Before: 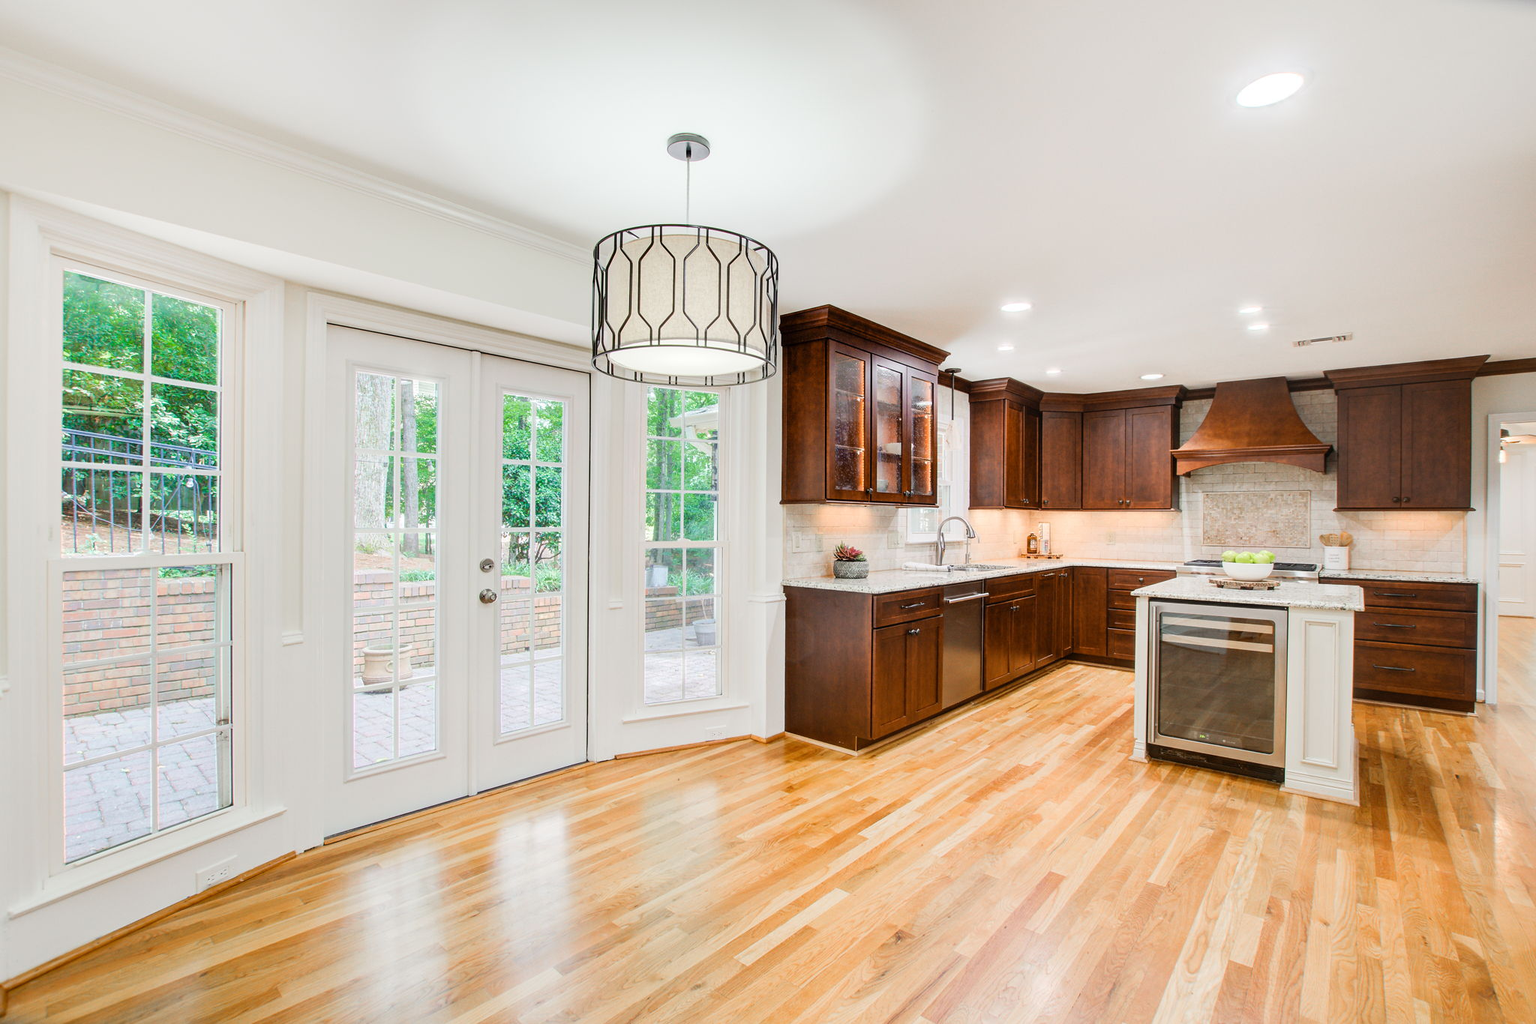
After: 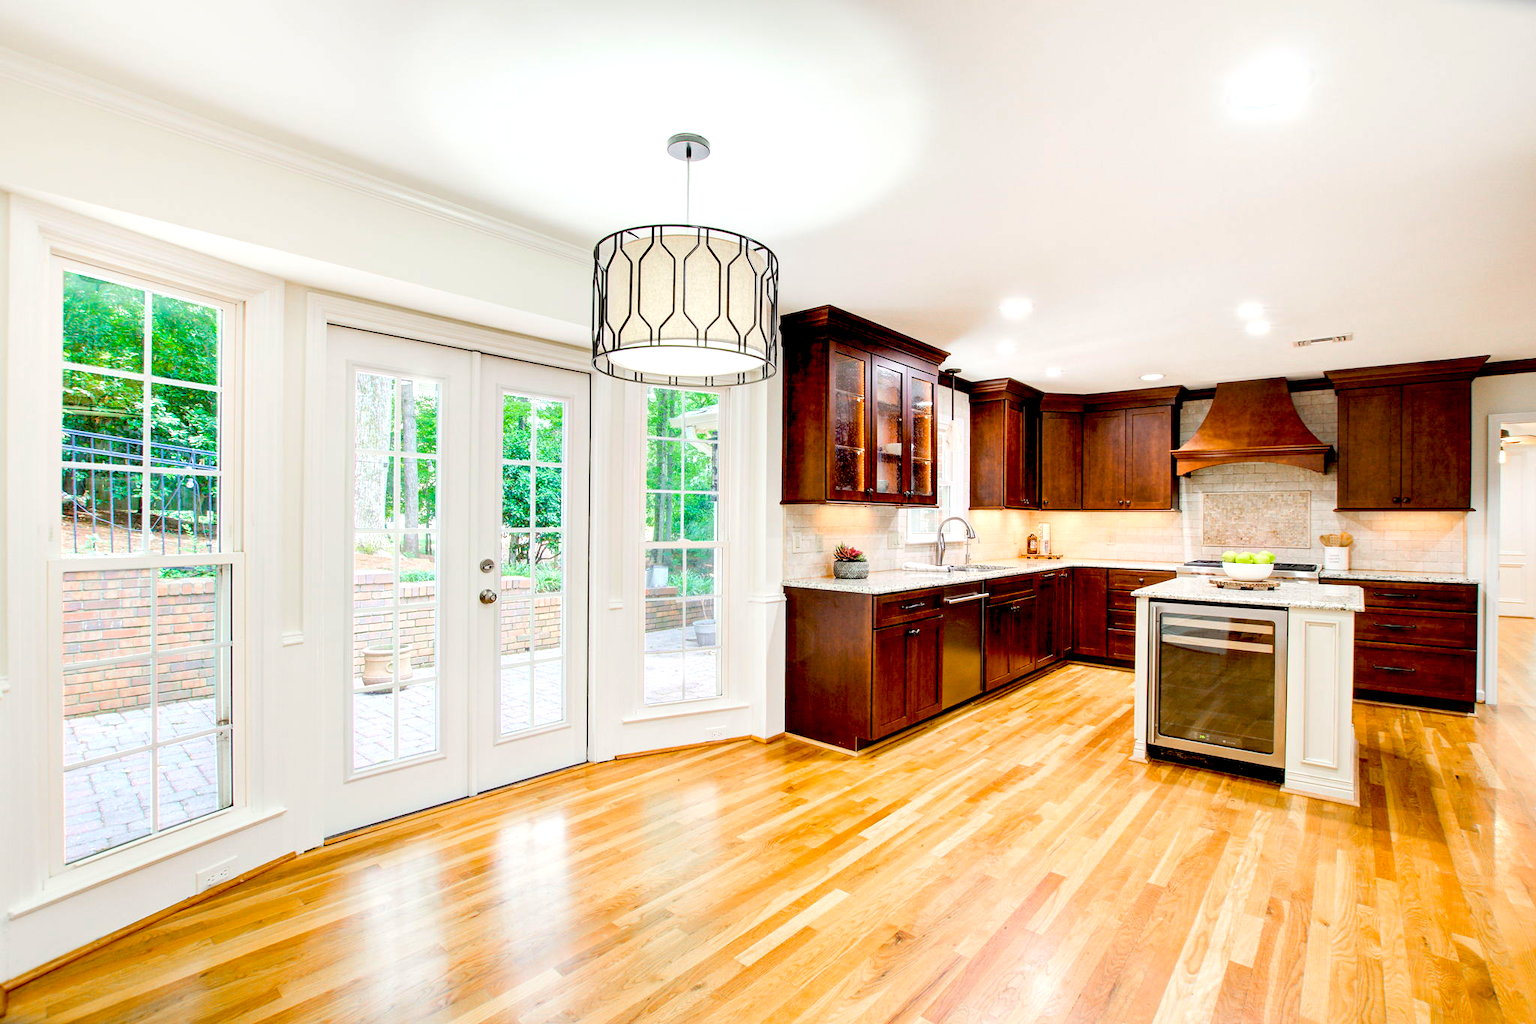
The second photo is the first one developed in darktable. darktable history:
color balance rgb: shadows lift › chroma 2.027%, shadows lift › hue 47.96°, linear chroma grading › global chroma 14.819%, perceptual saturation grading › global saturation 0.952%, global vibrance 20%
tone equalizer: edges refinement/feathering 500, mask exposure compensation -1.57 EV, preserve details no
exposure: black level correction 0.032, exposure 0.328 EV, compensate highlight preservation false
